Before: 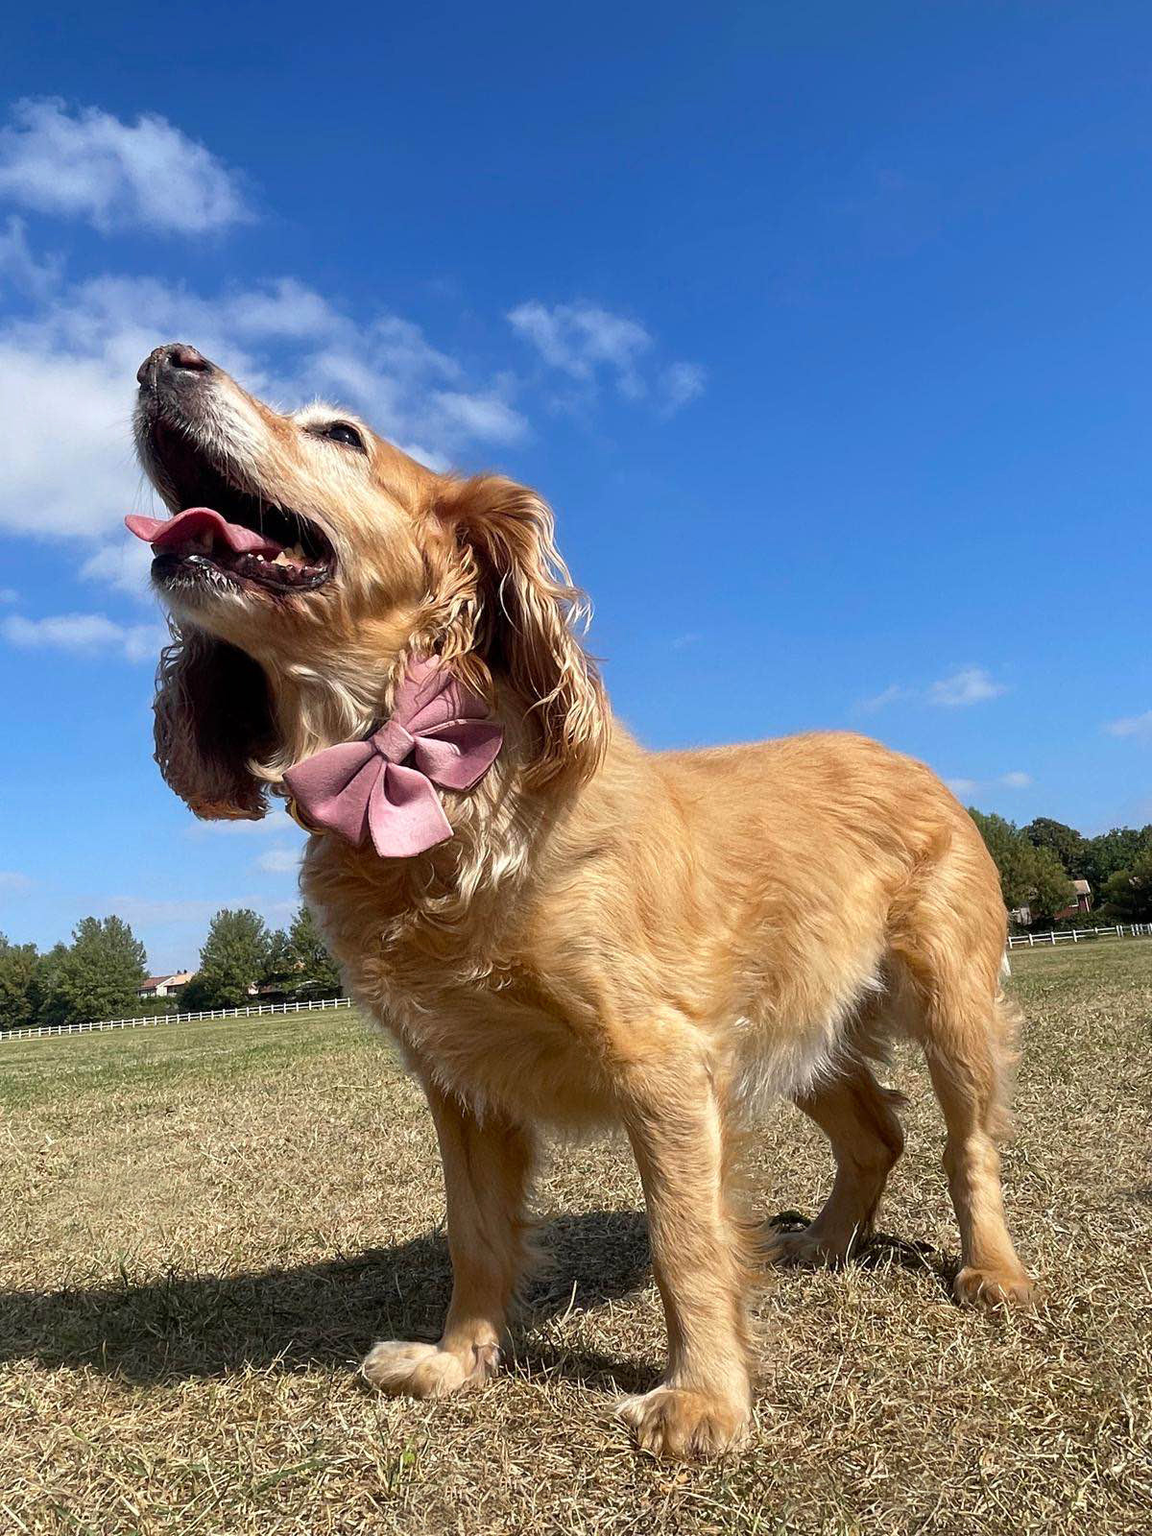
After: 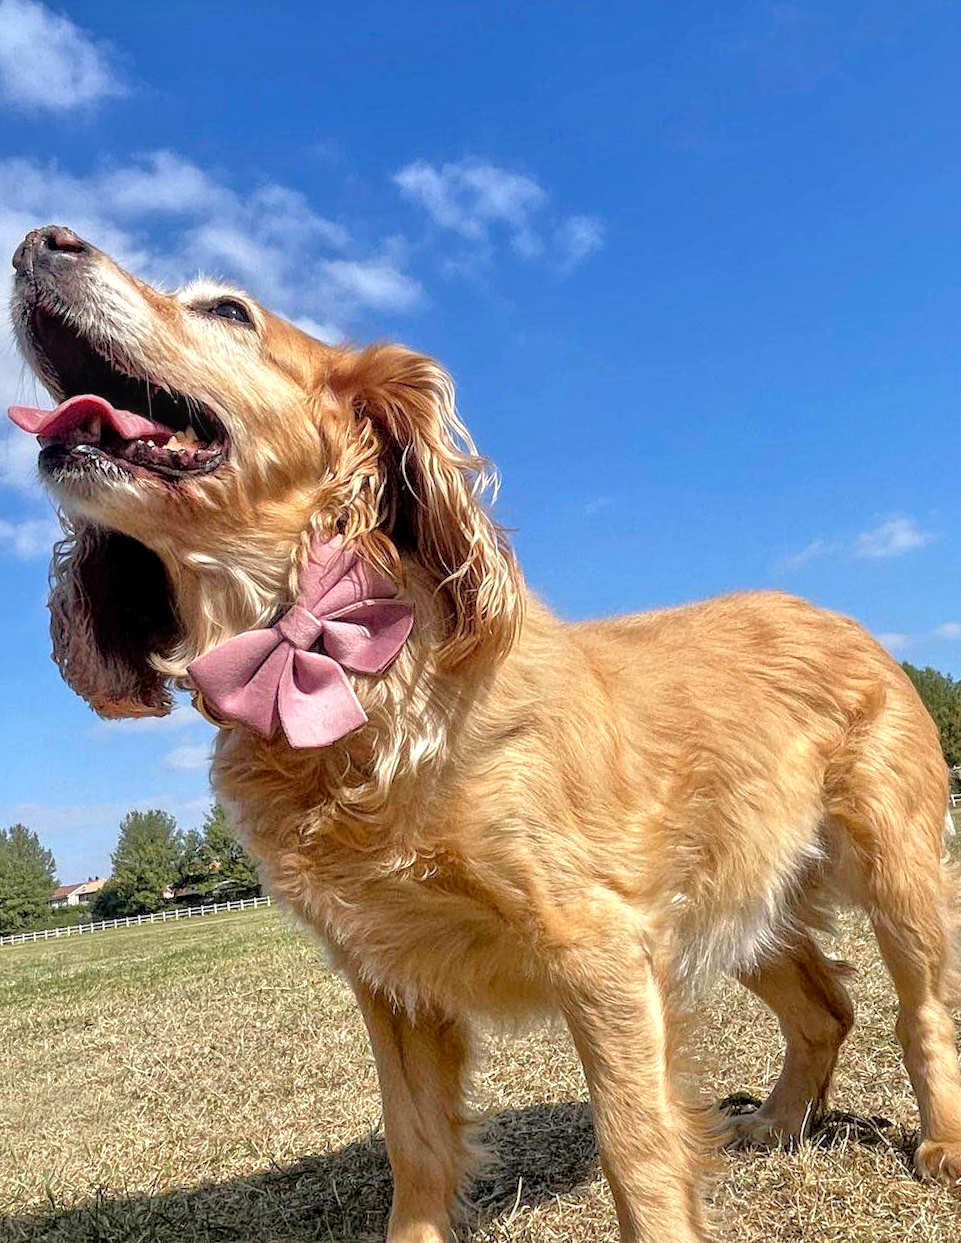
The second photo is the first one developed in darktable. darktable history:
local contrast: on, module defaults
tone equalizer: -7 EV 0.15 EV, -6 EV 0.6 EV, -5 EV 1.15 EV, -4 EV 1.33 EV, -3 EV 1.15 EV, -2 EV 0.6 EV, -1 EV 0.15 EV, mask exposure compensation -0.5 EV
rotate and perspective: rotation -3.18°, automatic cropping off
crop and rotate: left 11.831%, top 11.346%, right 13.429%, bottom 13.899%
